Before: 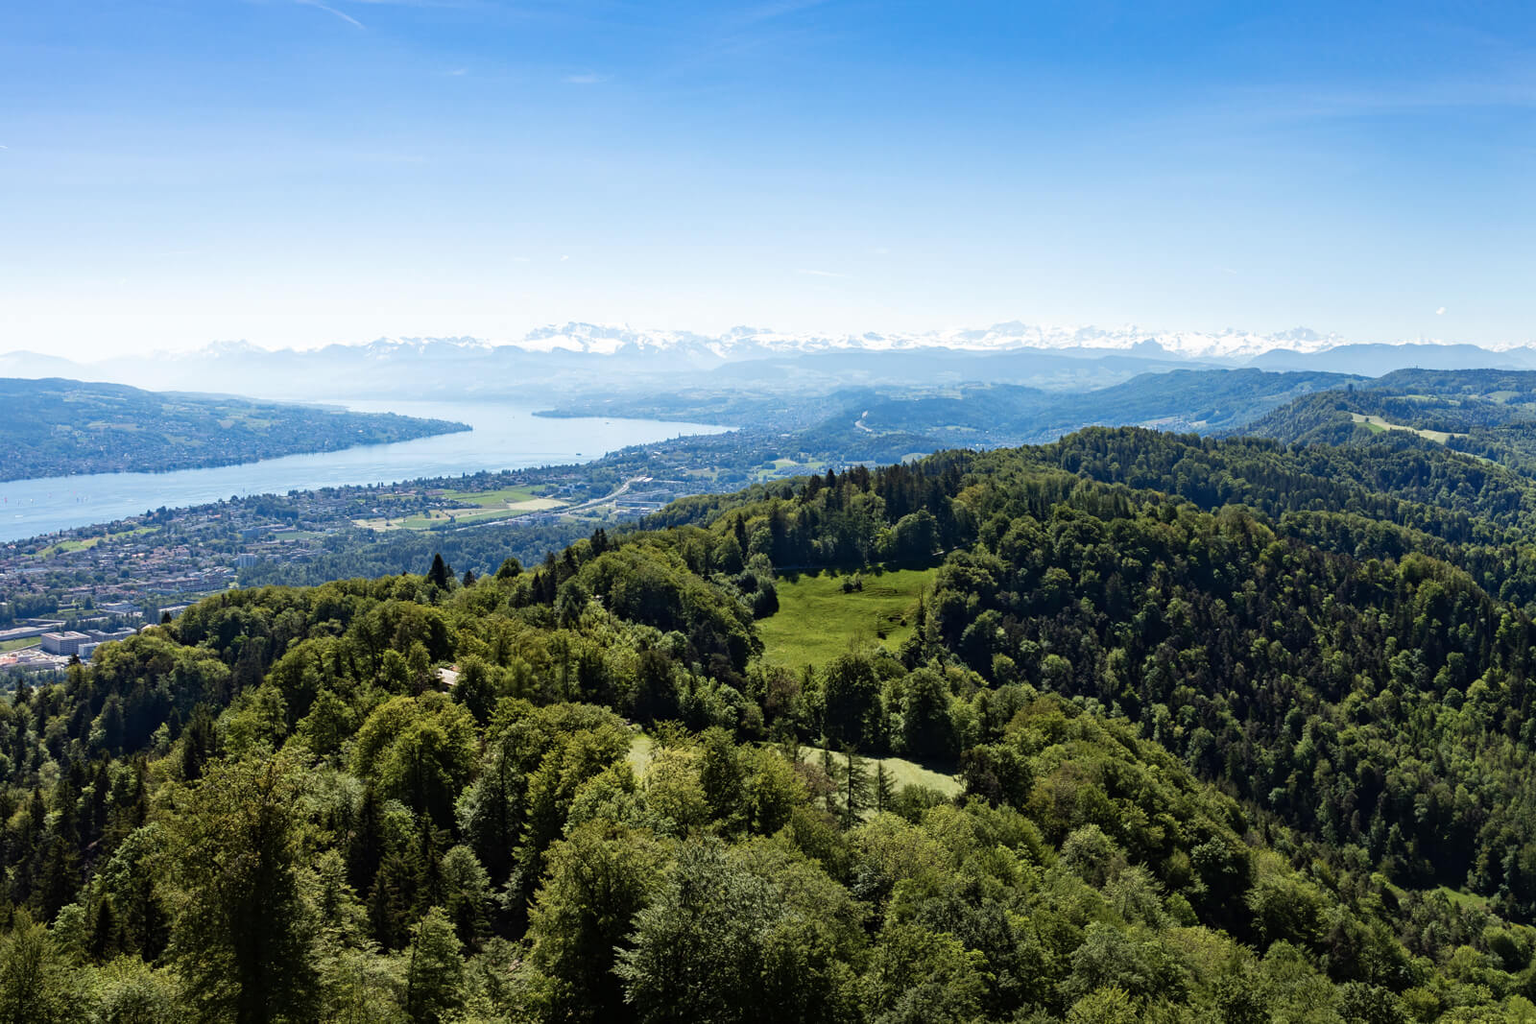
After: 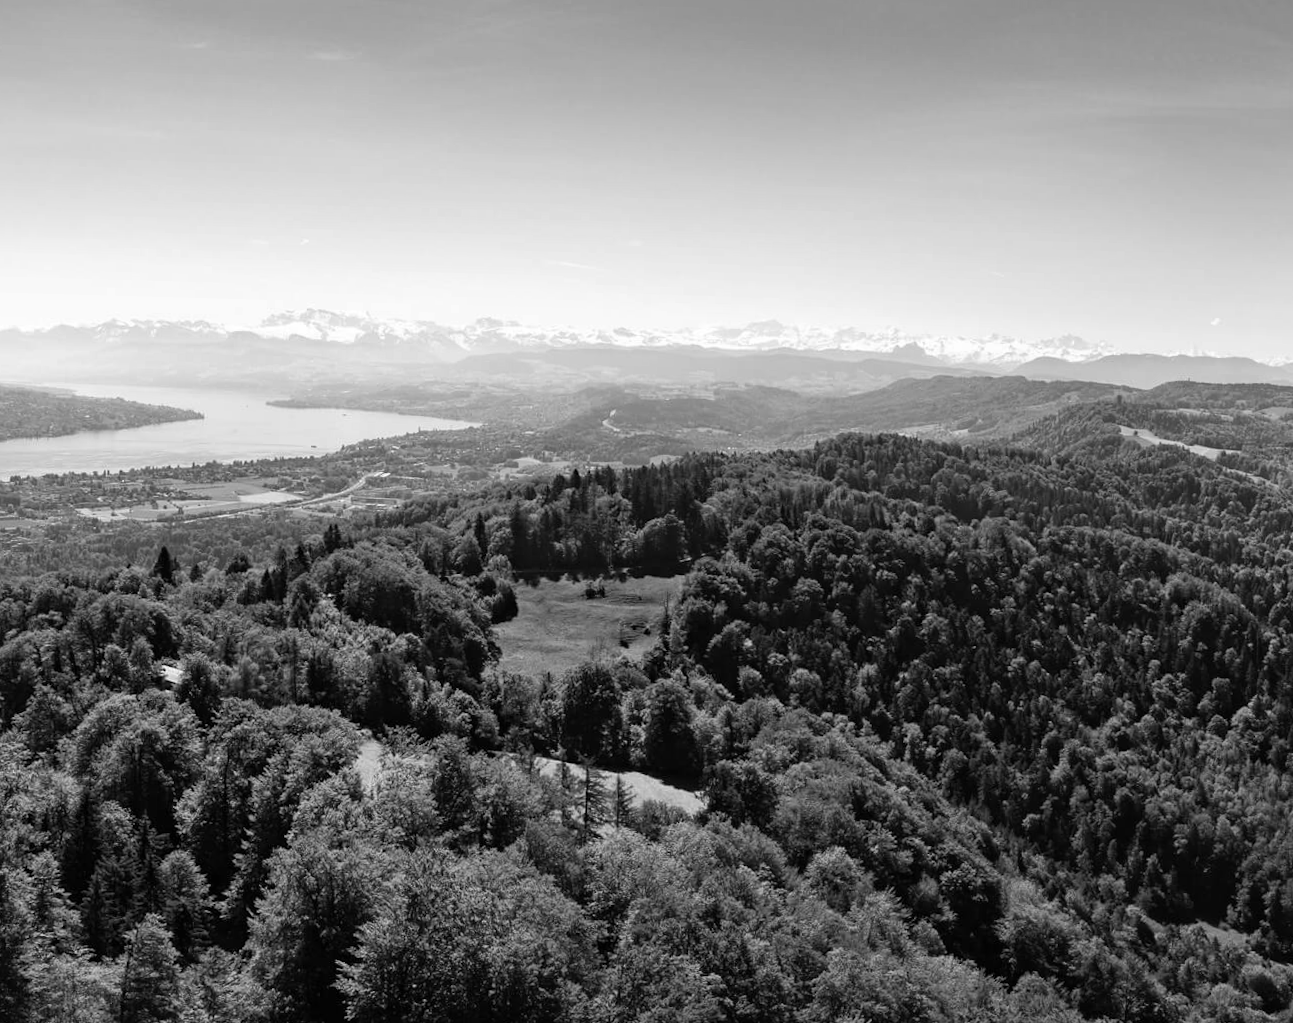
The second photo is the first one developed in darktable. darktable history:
rotate and perspective: rotation 1.57°, crop left 0.018, crop right 0.982, crop top 0.039, crop bottom 0.961
crop: left 17.582%, bottom 0.031%
monochrome: a 2.21, b -1.33, size 2.2
